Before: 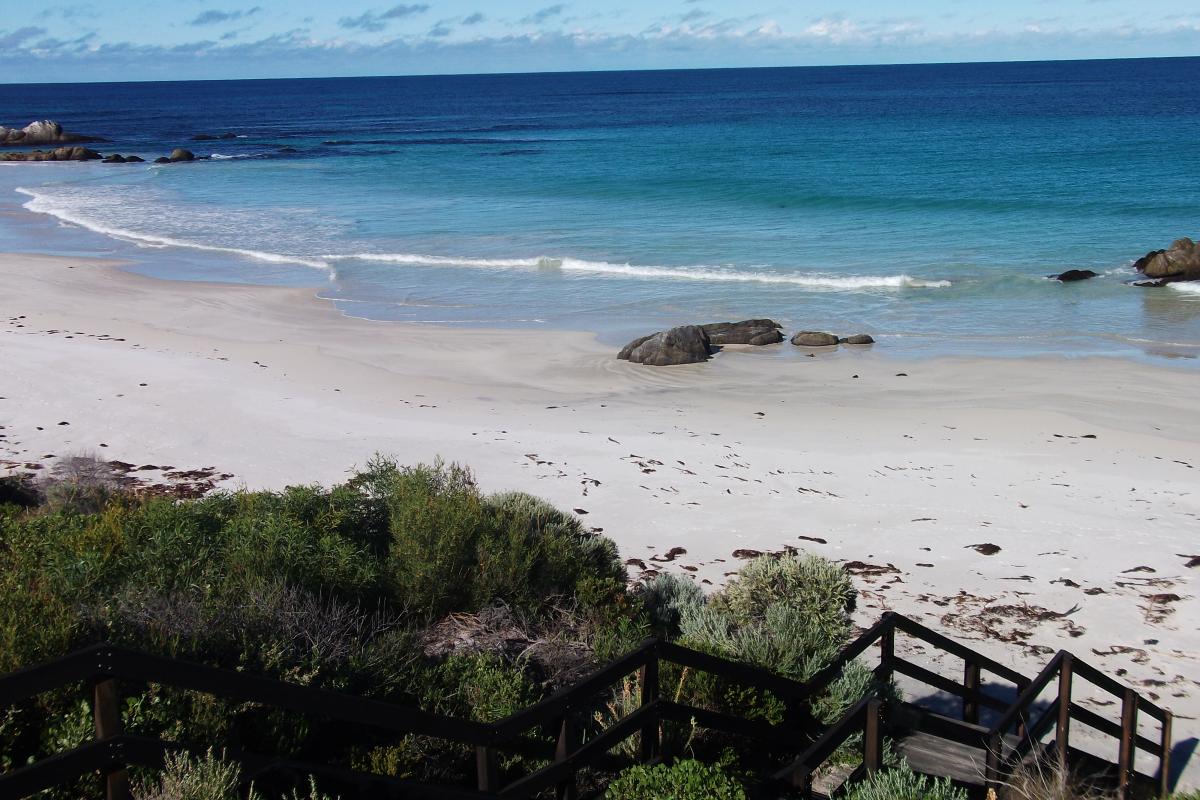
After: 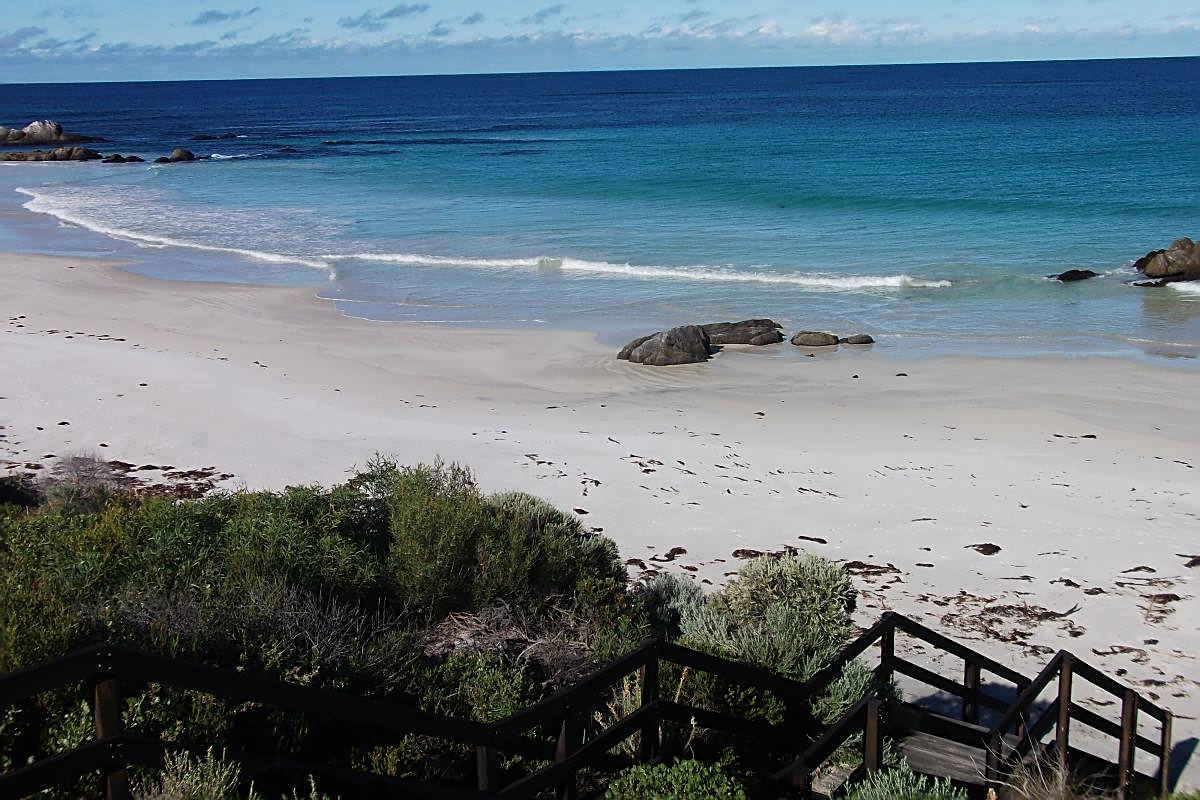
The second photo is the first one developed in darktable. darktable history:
exposure: exposure -0.156 EV, compensate highlight preservation false
sharpen: on, module defaults
